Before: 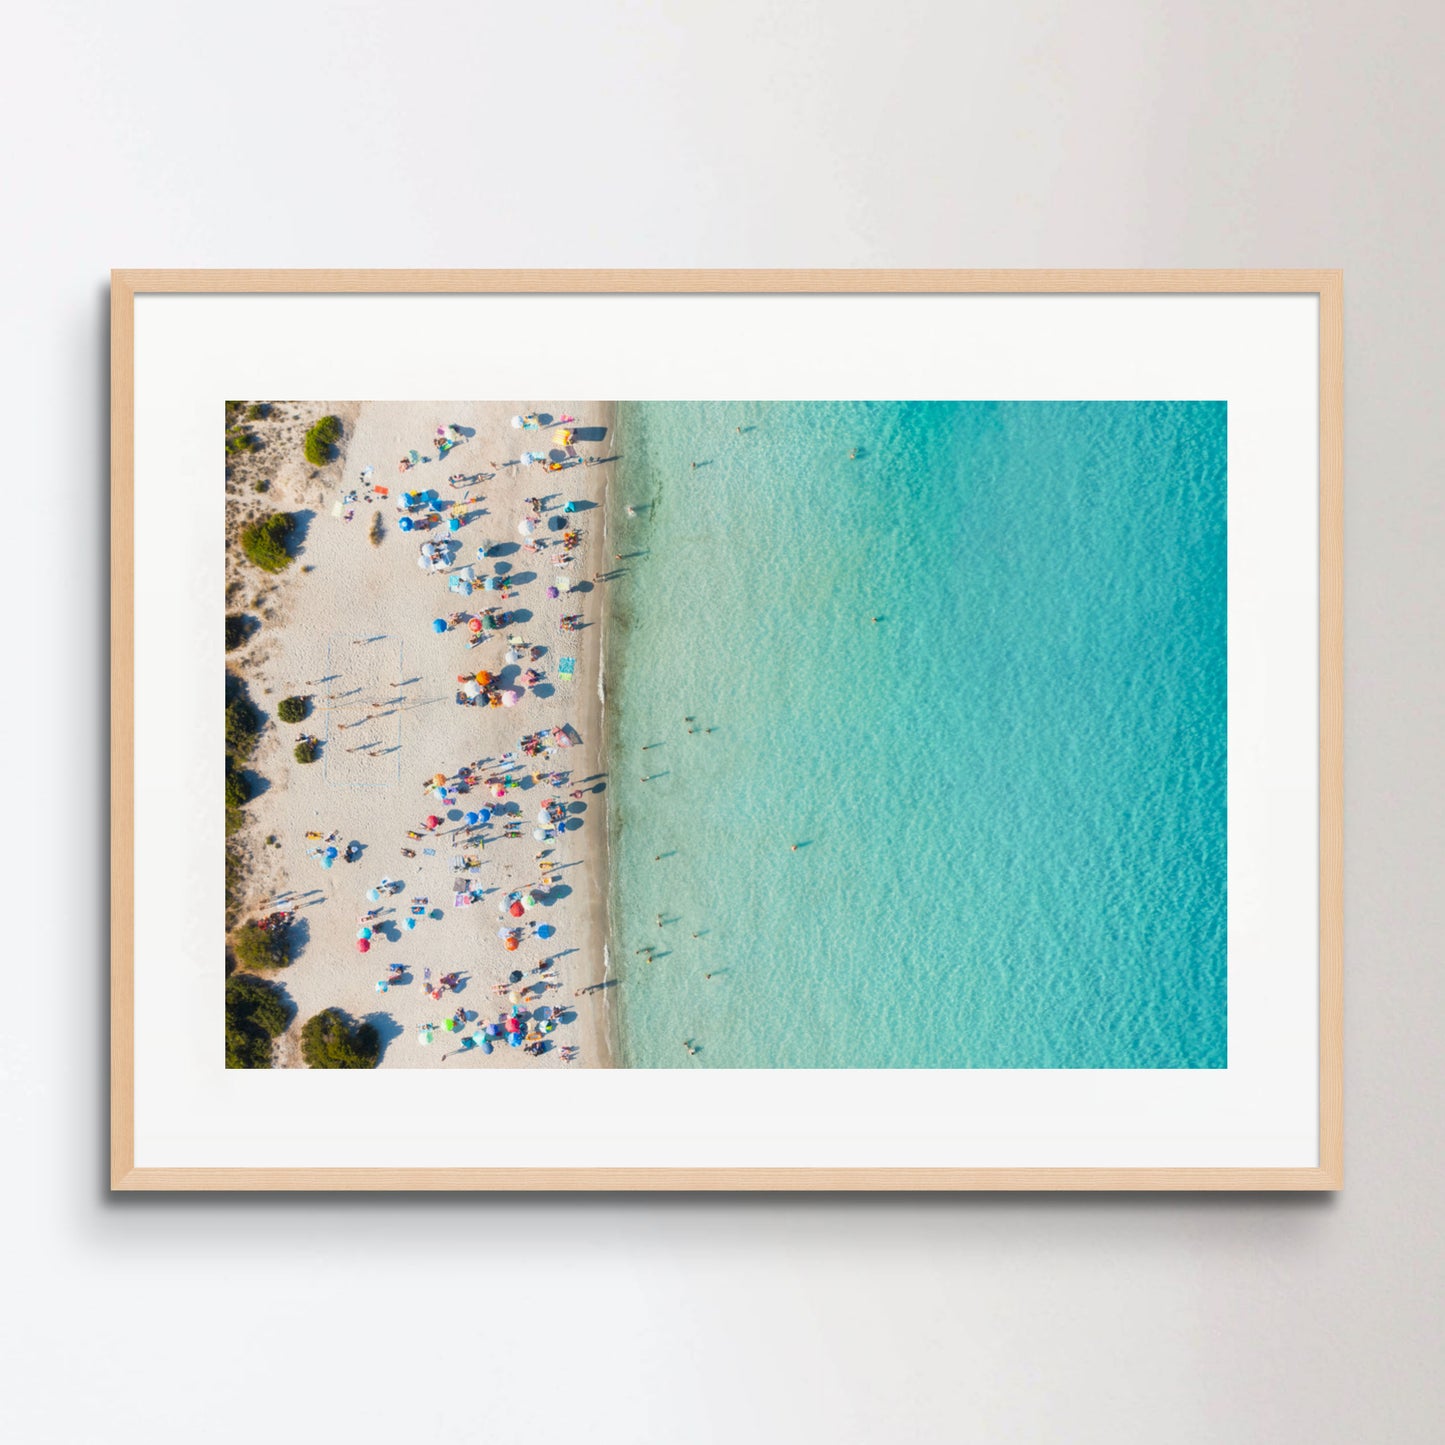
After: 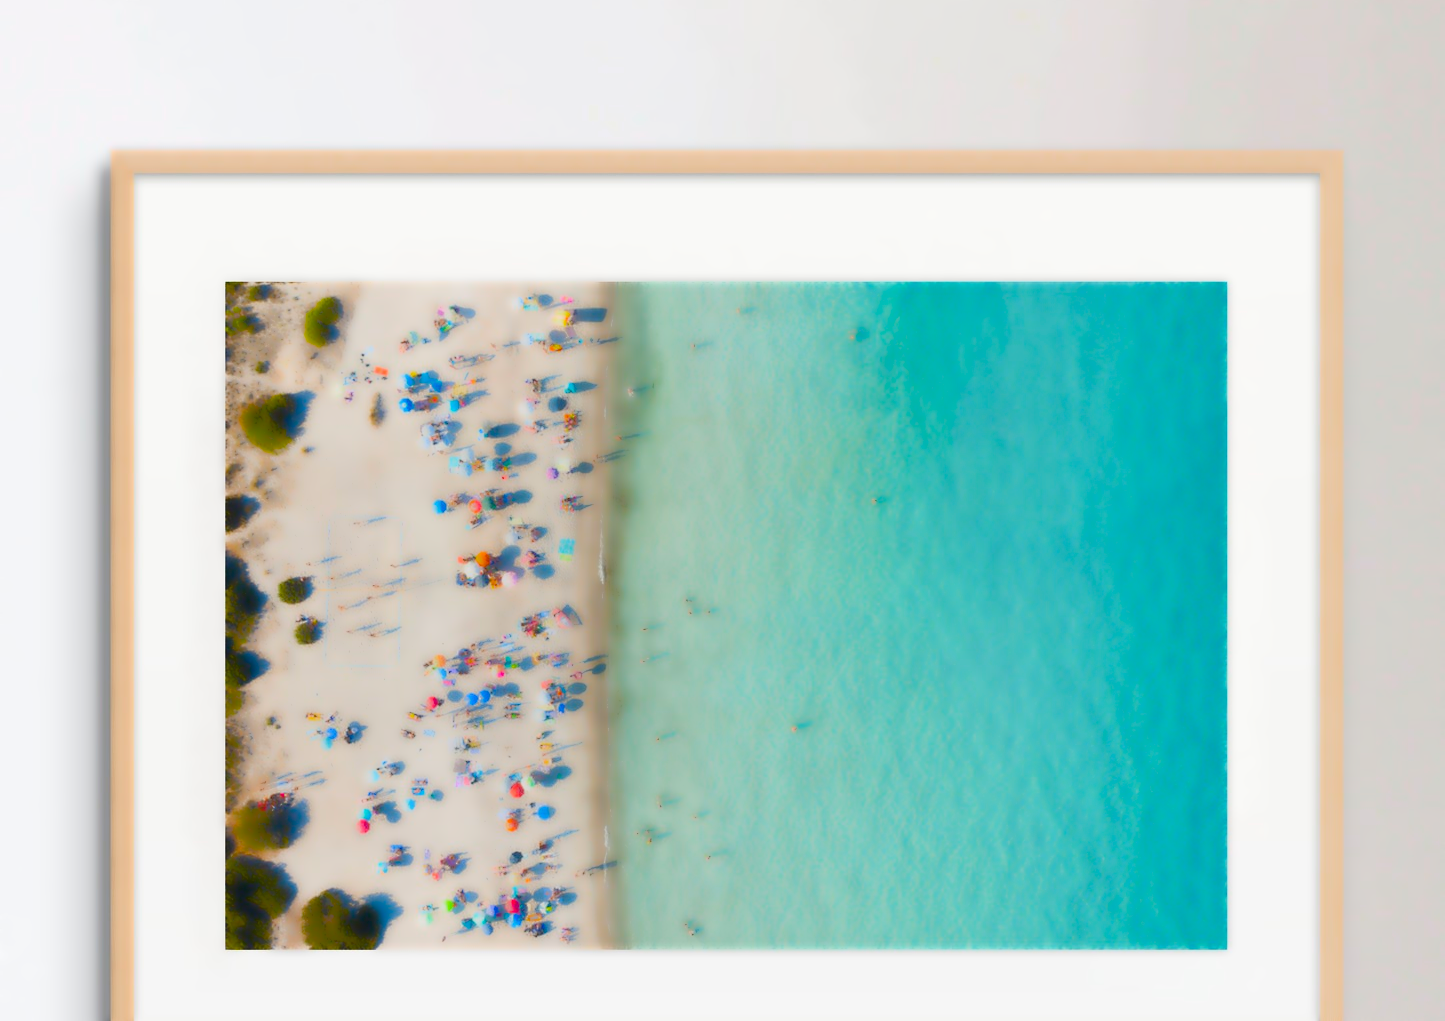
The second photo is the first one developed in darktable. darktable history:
crop and rotate: top 8.293%, bottom 20.996%
color balance rgb: perceptual saturation grading › global saturation 35%, perceptual saturation grading › highlights -30%, perceptual saturation grading › shadows 35%, perceptual brilliance grading › global brilliance 3%, perceptual brilliance grading › highlights -3%, perceptual brilliance grading › shadows 3%
lowpass: radius 4, soften with bilateral filter, unbound 0
